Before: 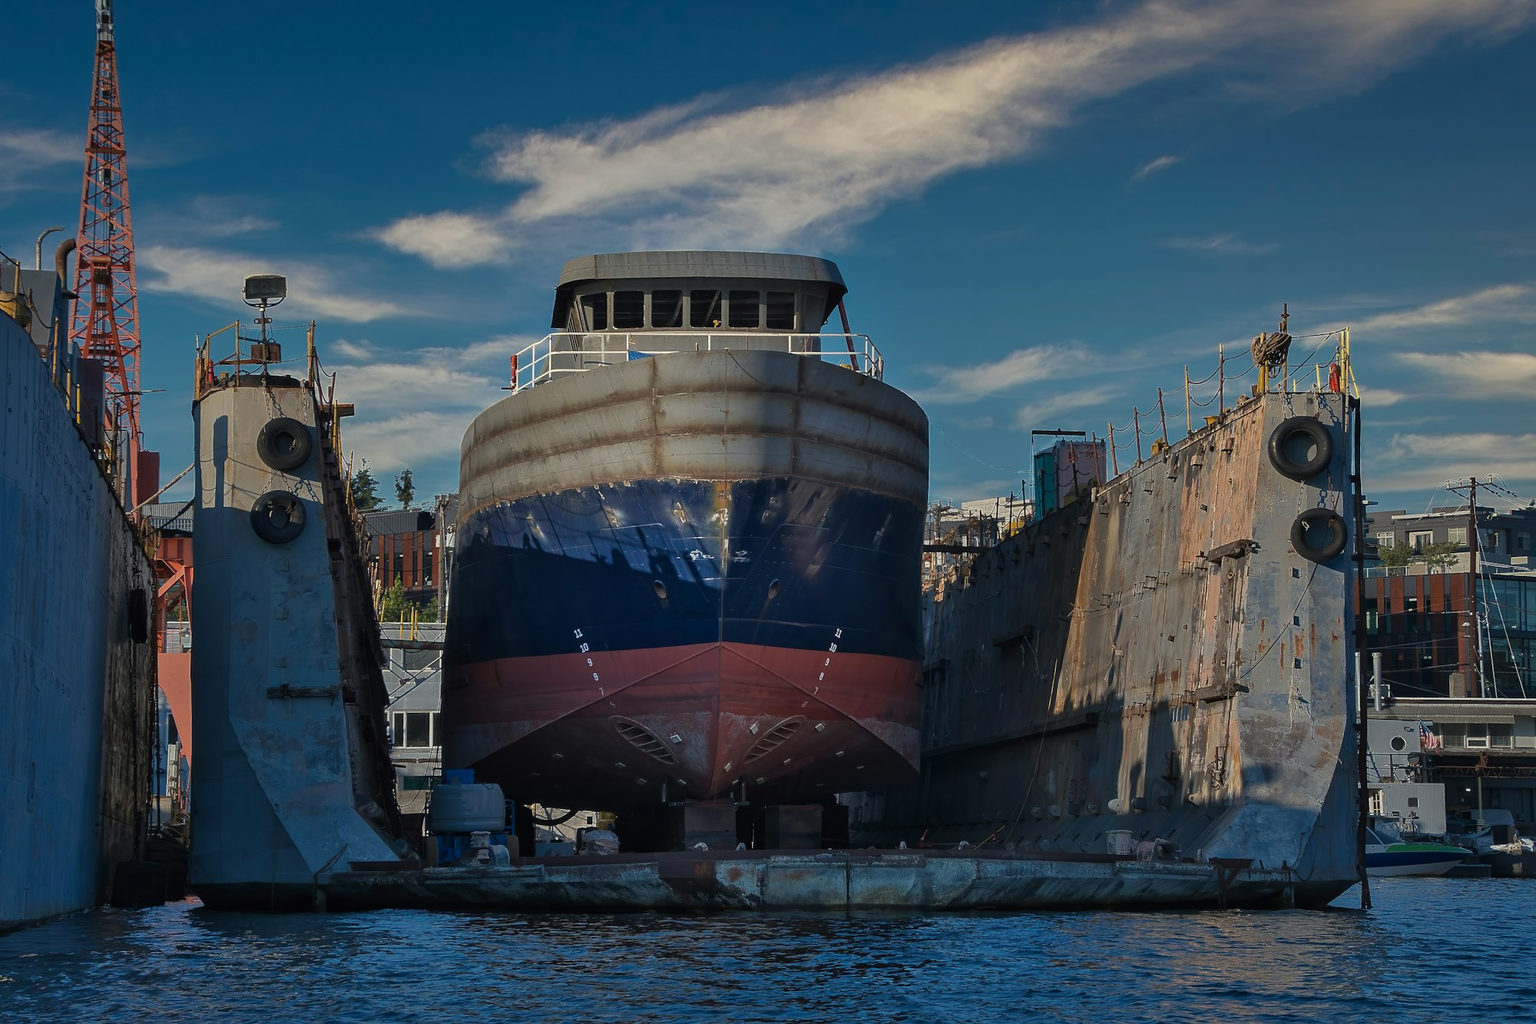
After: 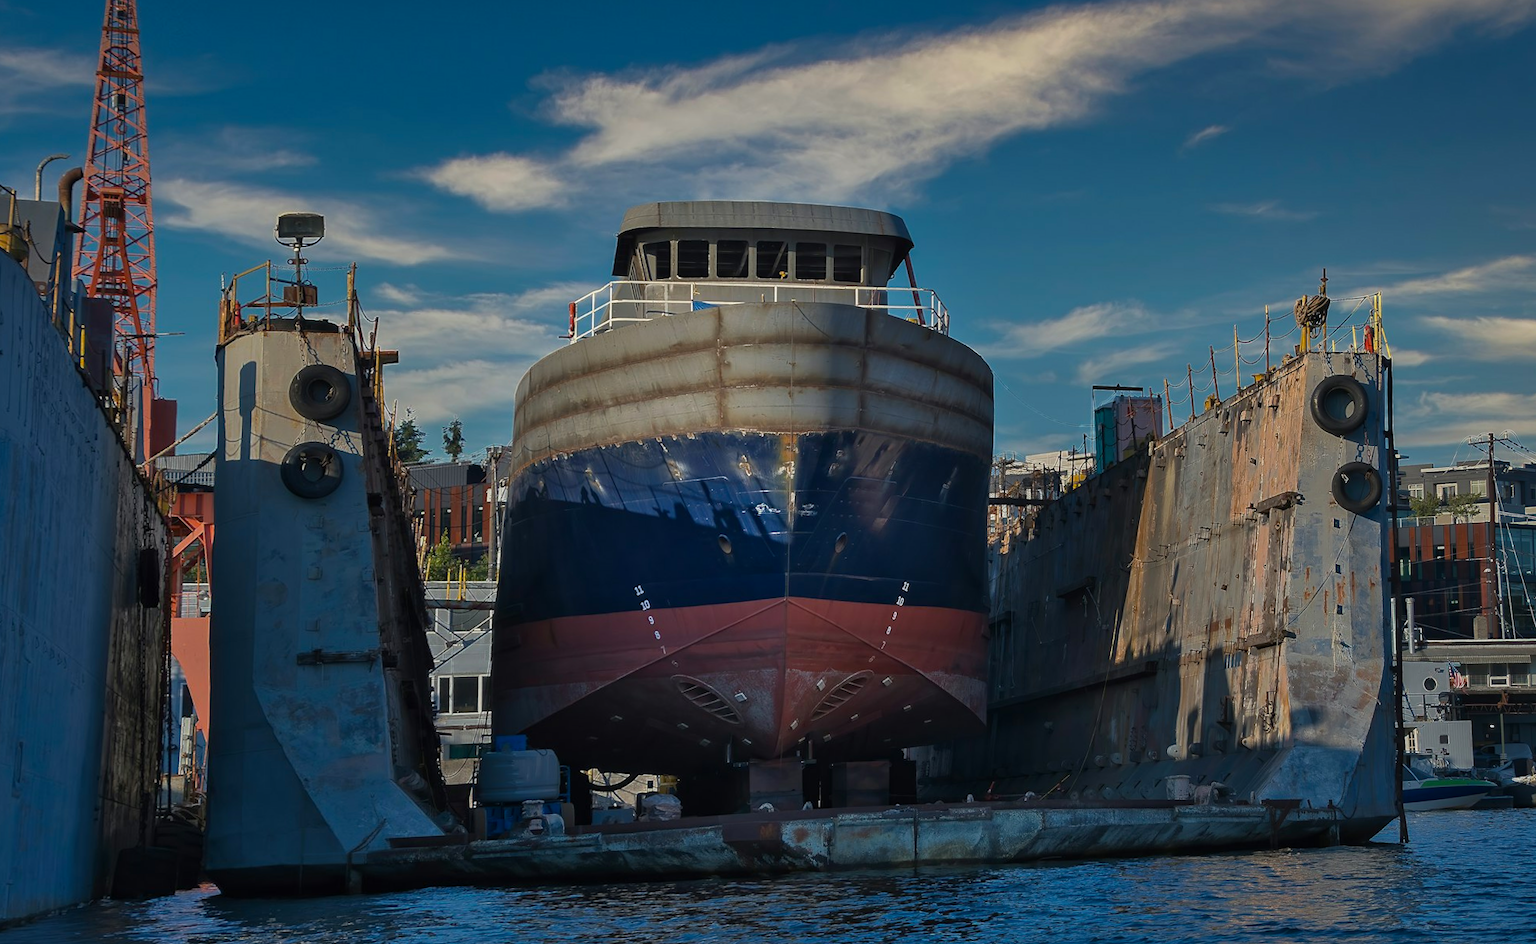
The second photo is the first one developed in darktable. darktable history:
rotate and perspective: rotation -0.013°, lens shift (vertical) -0.027, lens shift (horizontal) 0.178, crop left 0.016, crop right 0.989, crop top 0.082, crop bottom 0.918
color balance: output saturation 110%
